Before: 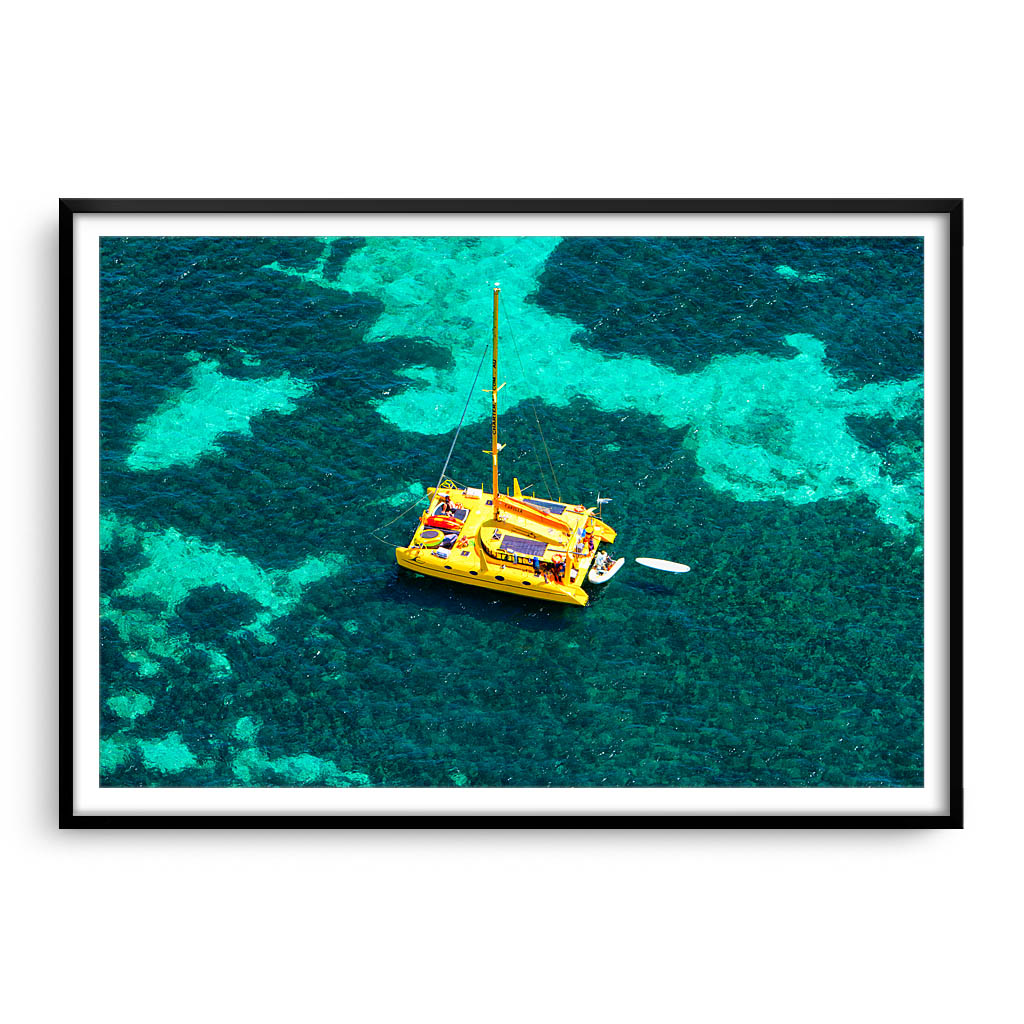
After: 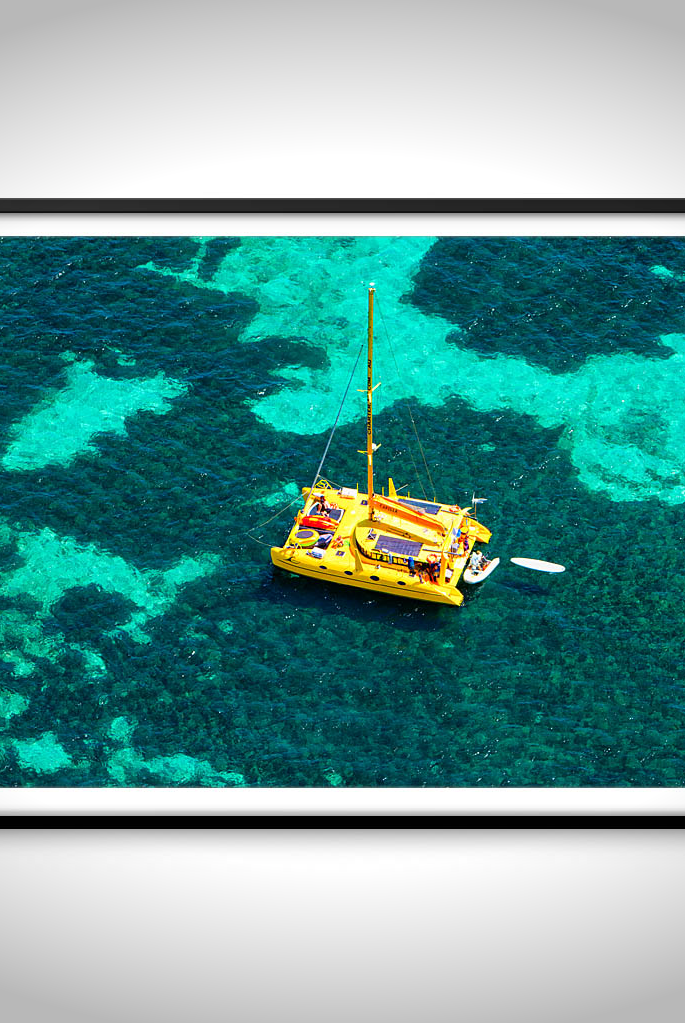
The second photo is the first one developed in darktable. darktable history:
crop and rotate: left 12.249%, right 20.853%
vignetting: fall-off start 99.91%, brightness -0.522, saturation -0.508, width/height ratio 1.302, unbound false
